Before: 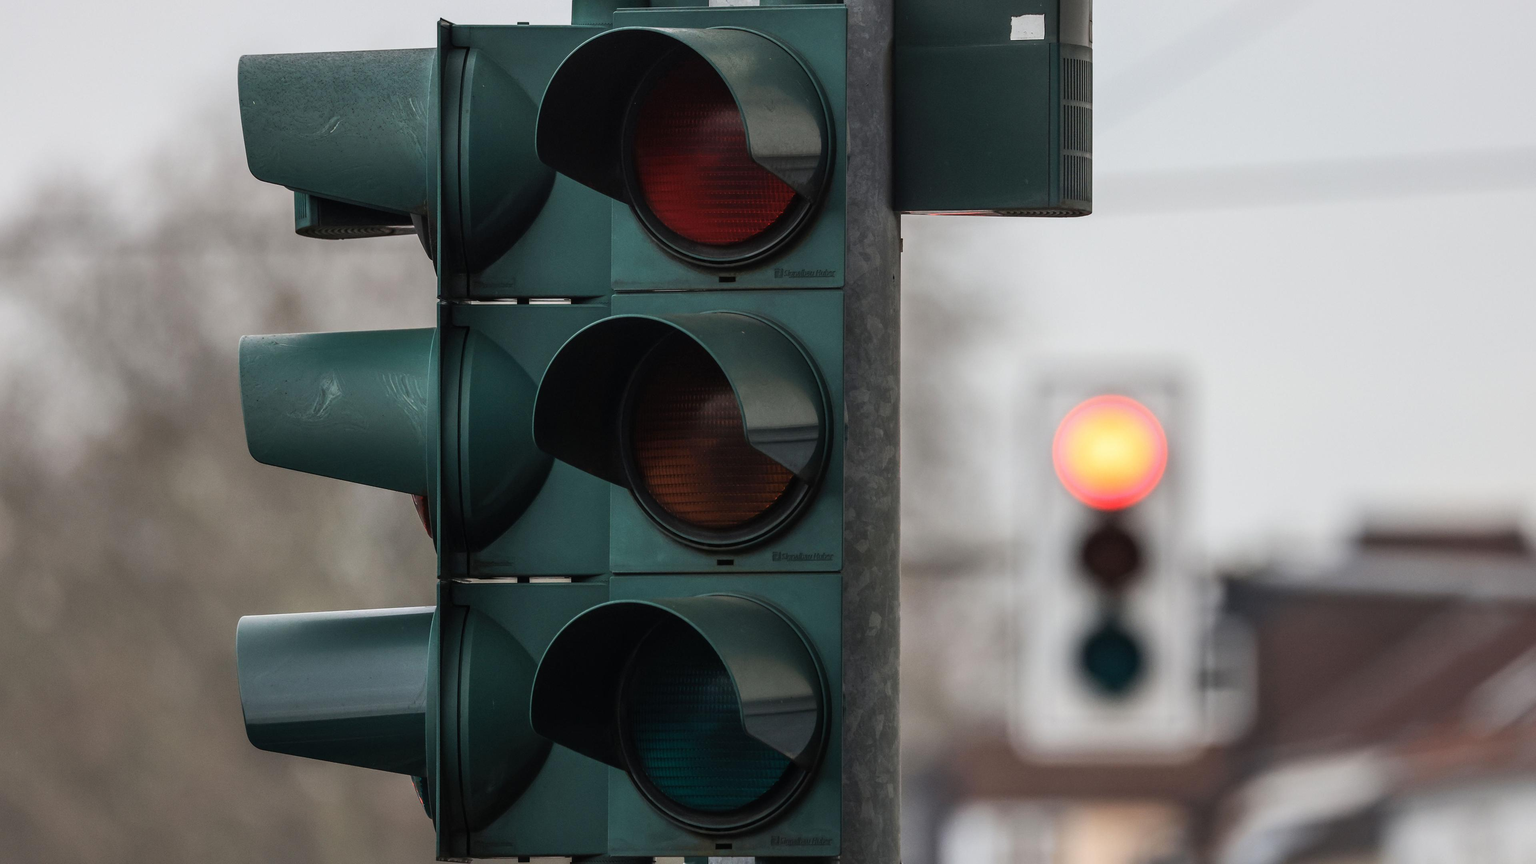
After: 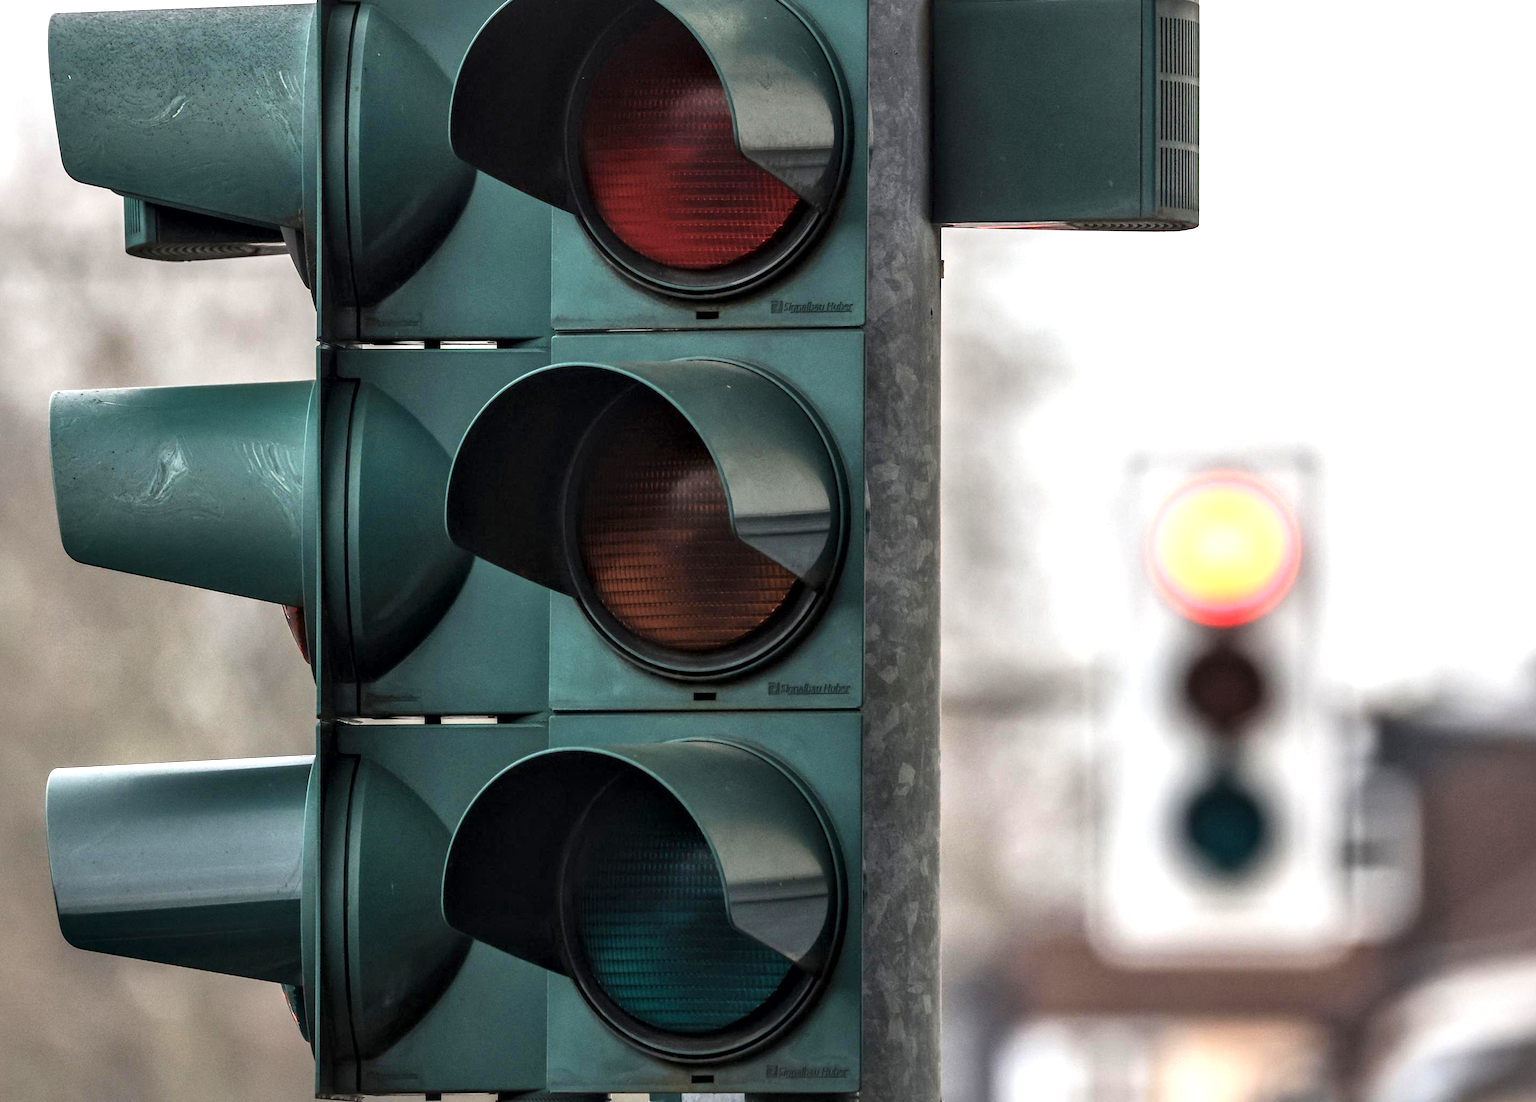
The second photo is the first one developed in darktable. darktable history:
crop and rotate: left 13.196%, top 5.322%, right 12.56%
local contrast: mode bilateral grid, contrast 26, coarseness 59, detail 151%, midtone range 0.2
exposure: black level correction 0, exposure 0.893 EV, compensate exposure bias true, compensate highlight preservation false
